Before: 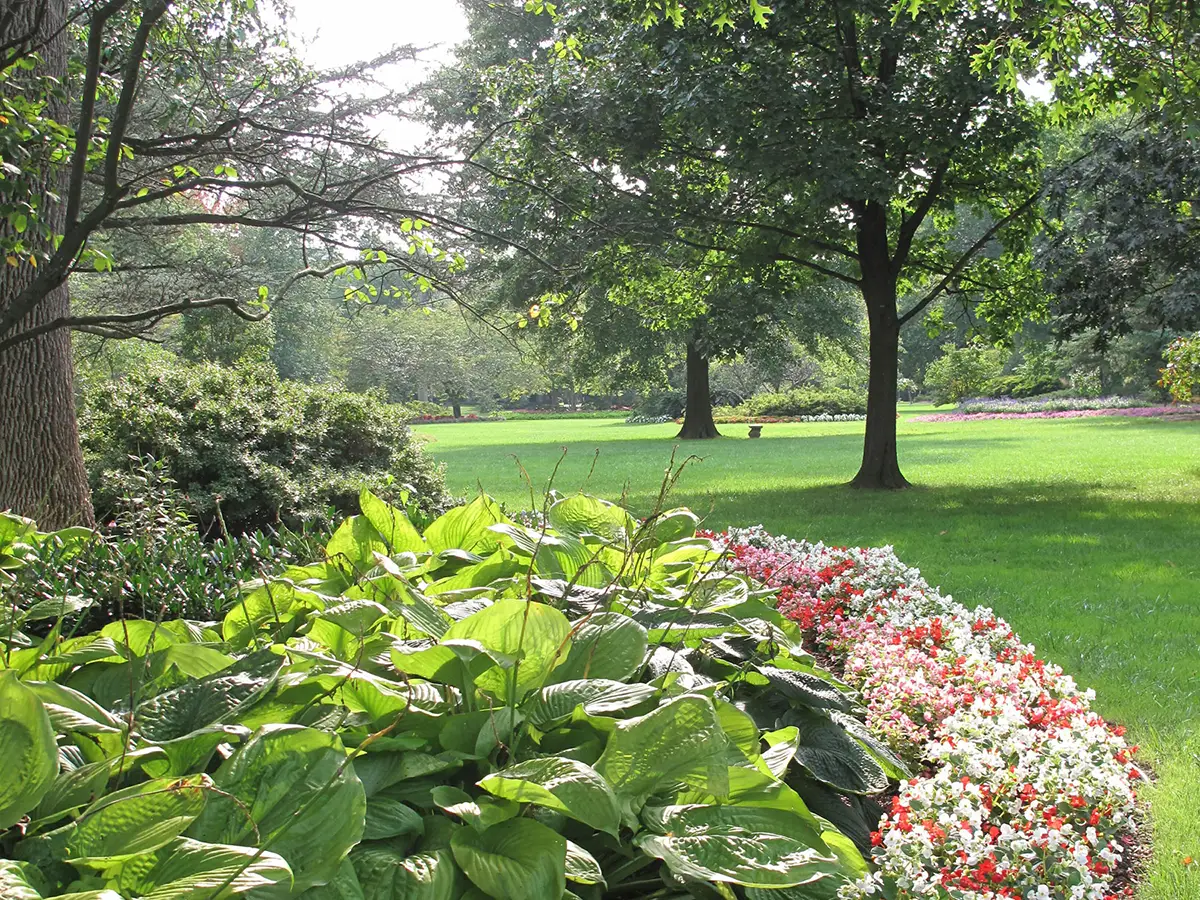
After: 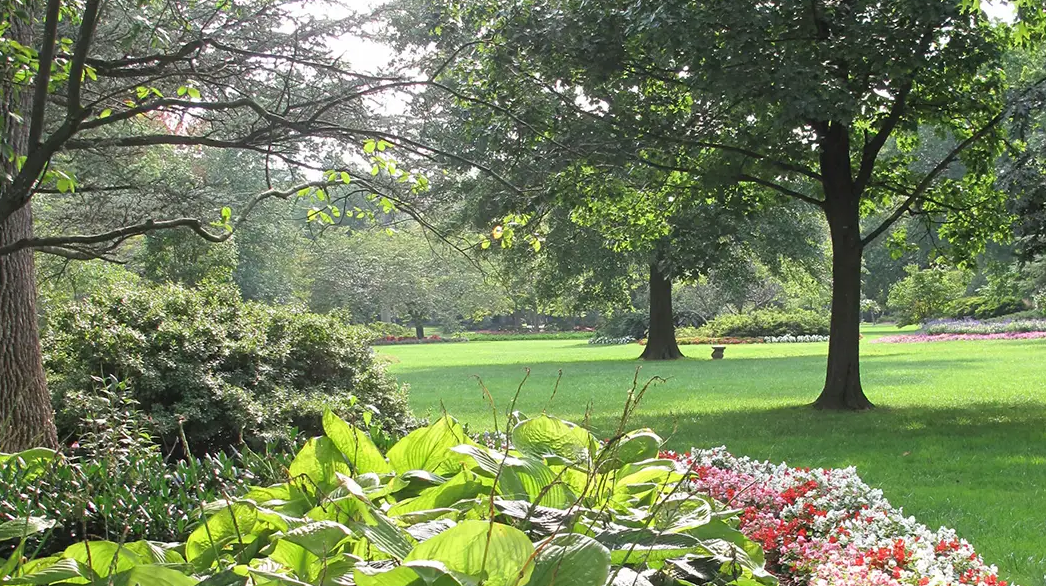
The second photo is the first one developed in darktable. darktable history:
crop: left 3.155%, top 8.844%, right 9.627%, bottom 26.021%
